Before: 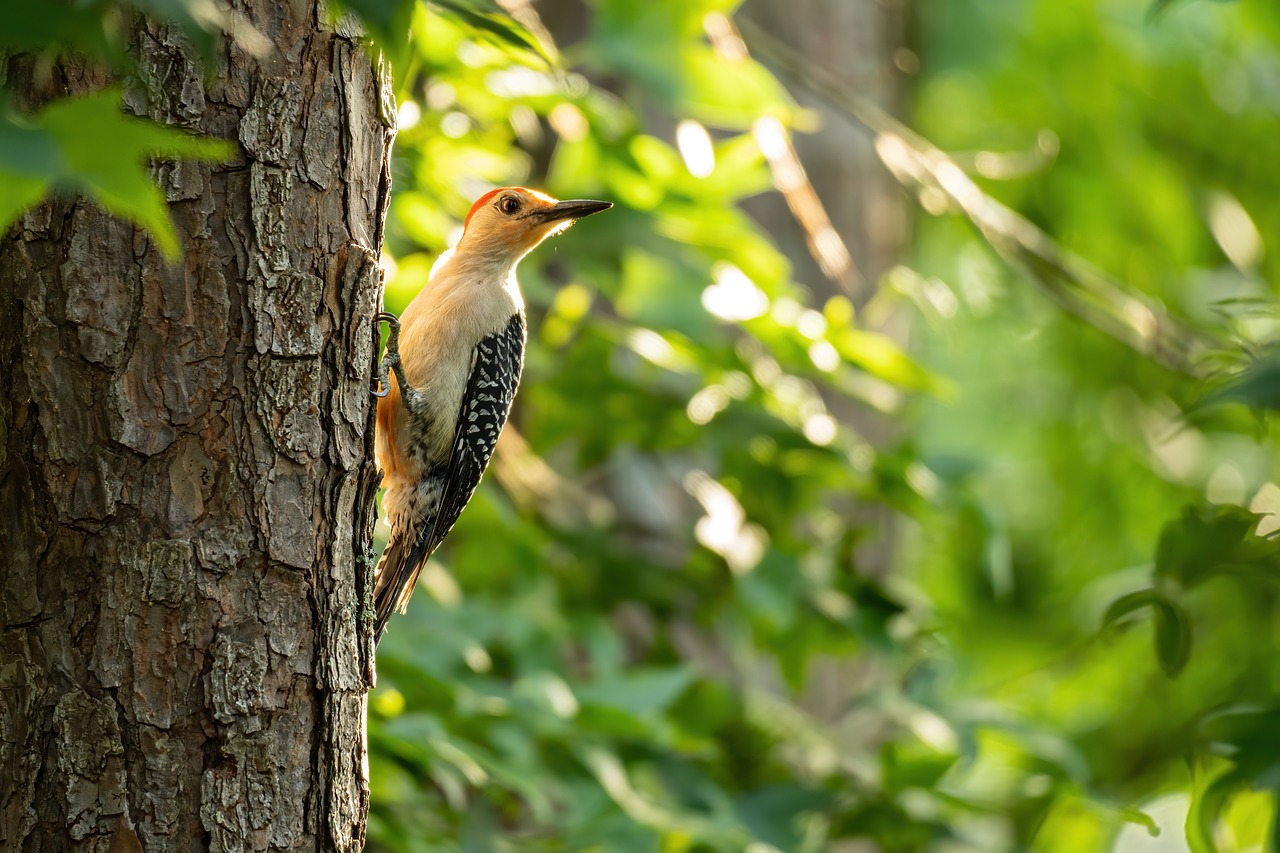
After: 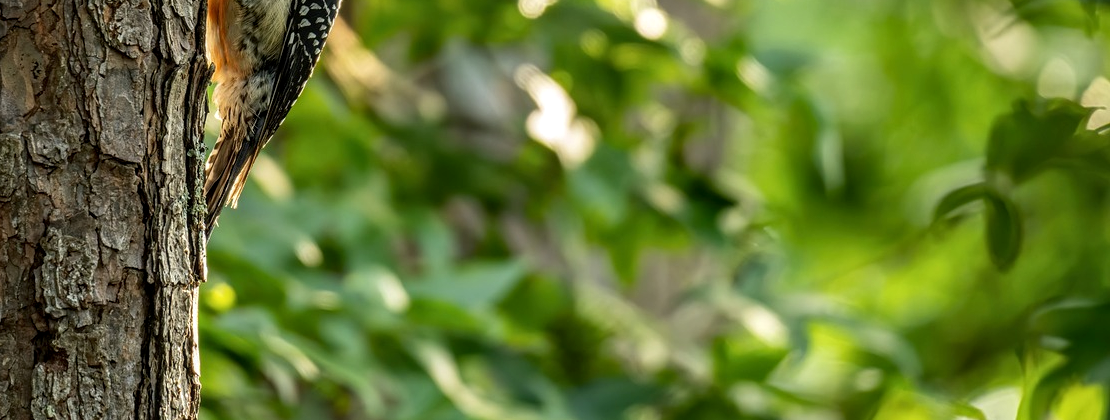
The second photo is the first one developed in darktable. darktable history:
crop and rotate: left 13.276%, top 47.695%, bottom 2.959%
local contrast: on, module defaults
